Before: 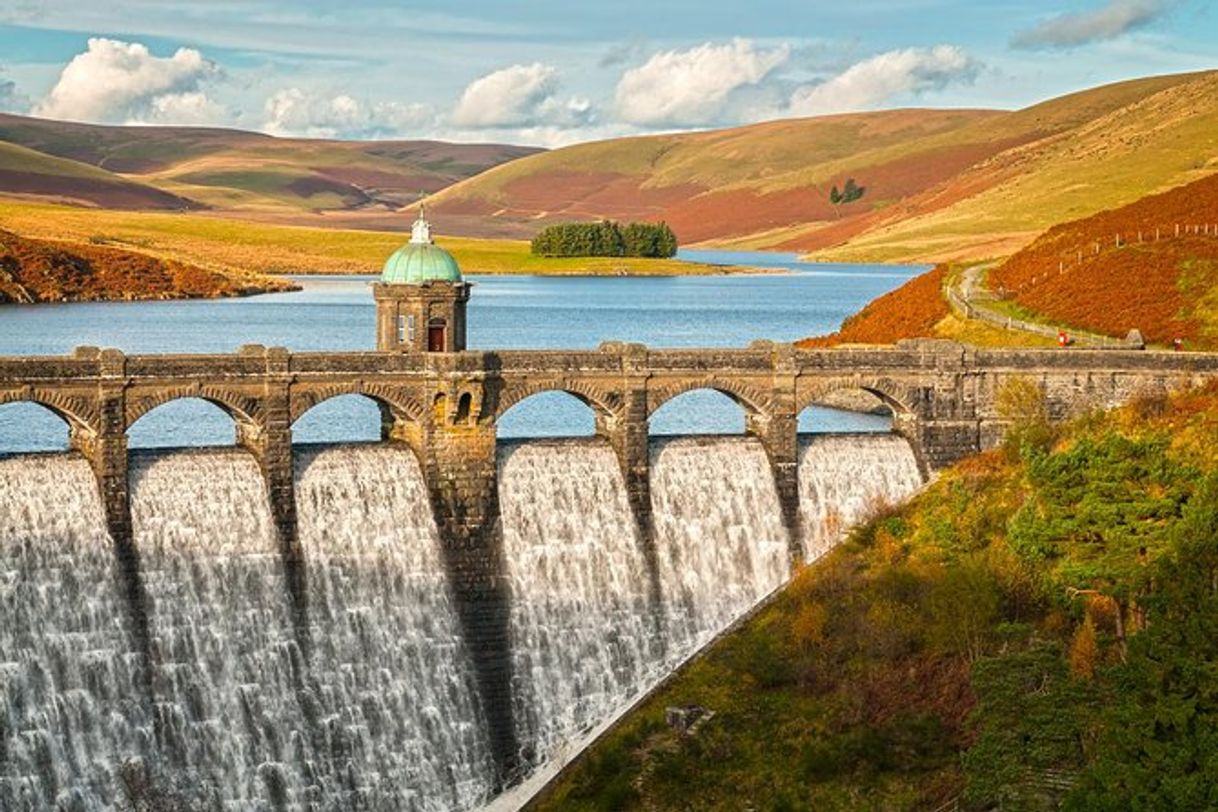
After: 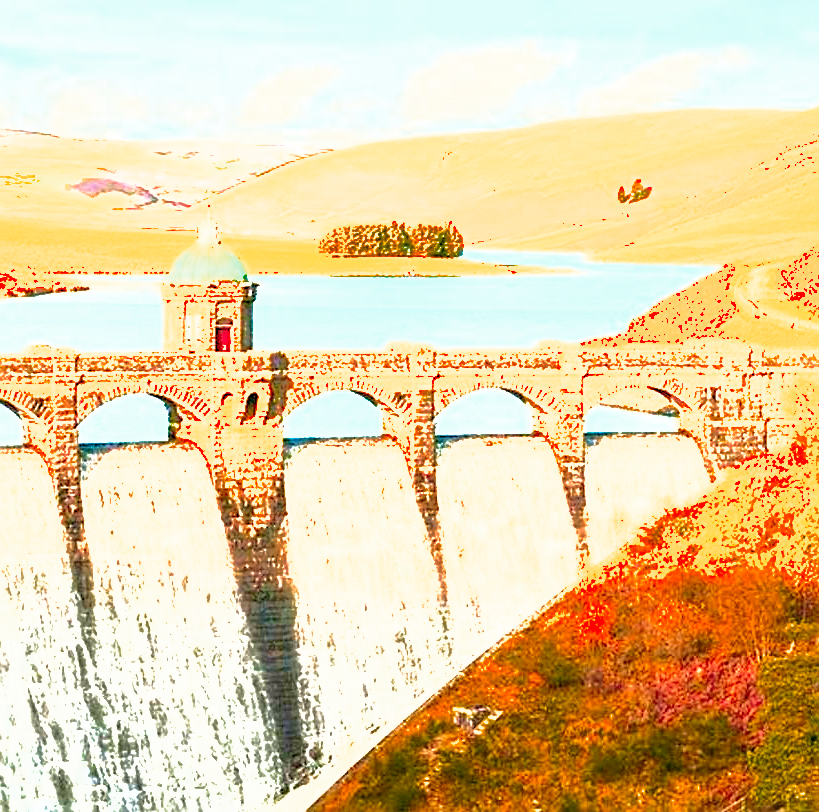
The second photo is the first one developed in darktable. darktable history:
contrast equalizer: y [[0.5, 0.5, 0.472, 0.5, 0.5, 0.5], [0.5 ×6], [0.5 ×6], [0 ×6], [0 ×6]], mix -0.981
exposure: exposure 0.815 EV, compensate highlight preservation false
sharpen: on, module defaults
crop and rotate: left 17.553%, right 15.171%
color zones: curves: ch0 [(0.473, 0.374) (0.742, 0.784)]; ch1 [(0.354, 0.737) (0.742, 0.705)]; ch2 [(0.318, 0.421) (0.758, 0.532)]
velvia: on, module defaults
shadows and highlights: on, module defaults
levels: levels [0, 0.281, 0.562]
